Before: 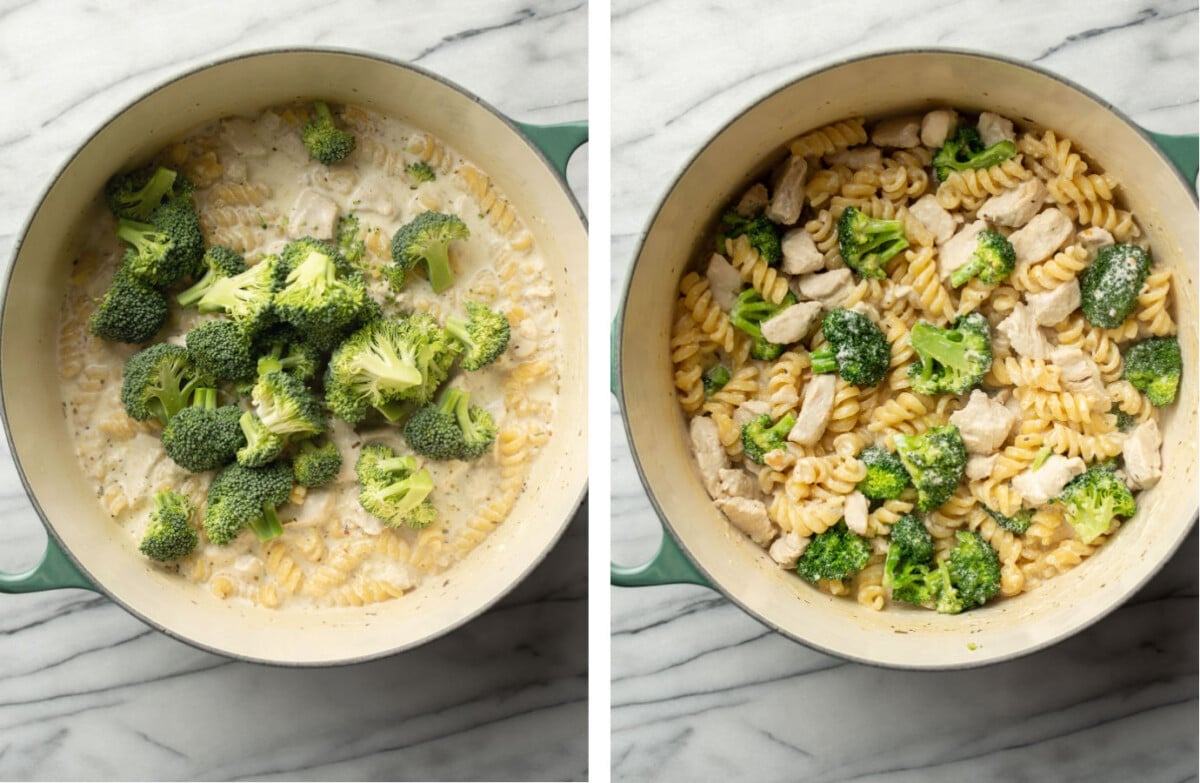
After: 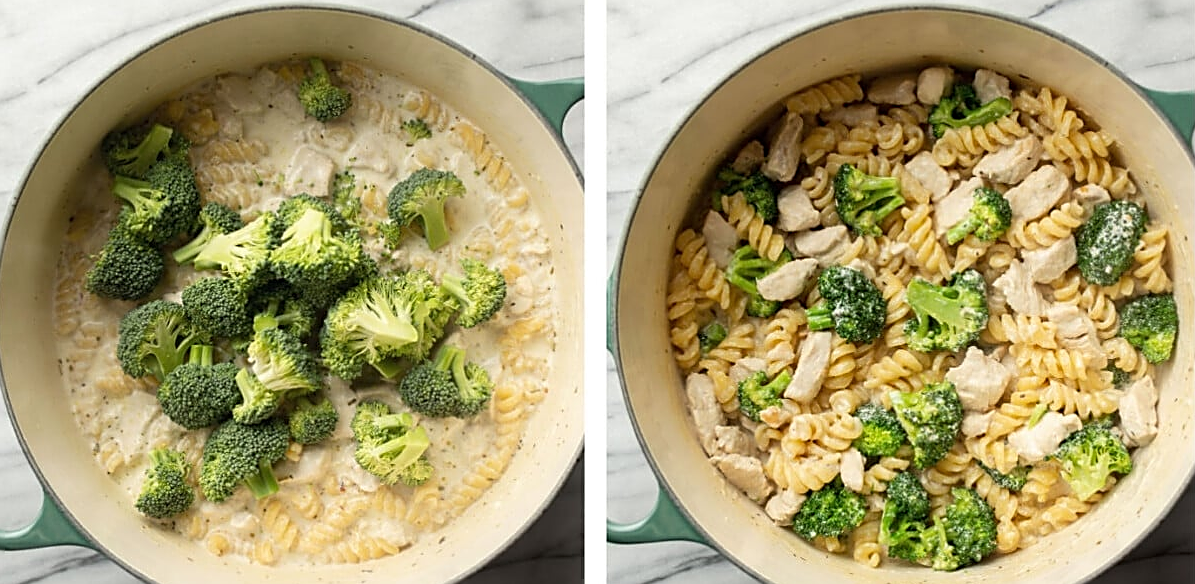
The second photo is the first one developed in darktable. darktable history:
sharpen: amount 0.75
crop: left 0.34%, top 5.56%, bottom 19.747%
